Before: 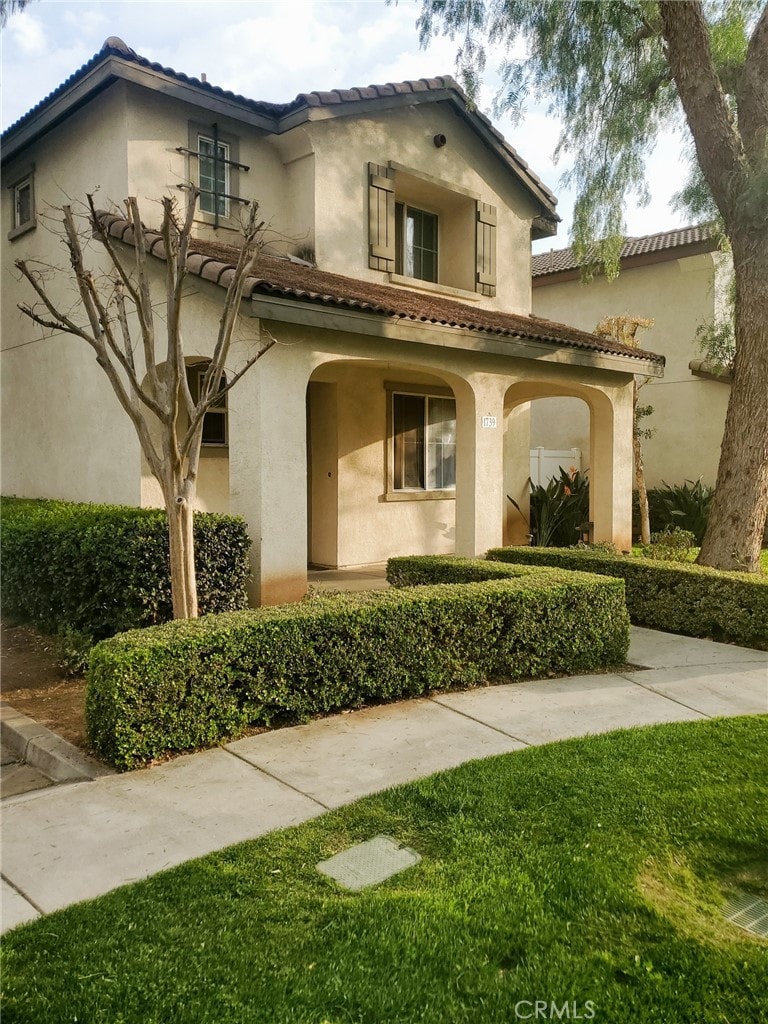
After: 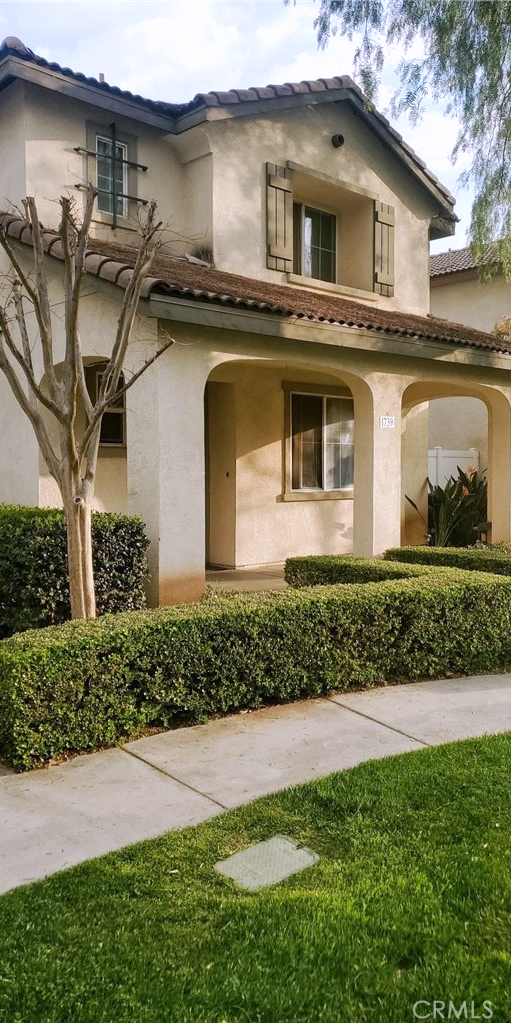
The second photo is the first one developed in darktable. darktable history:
white balance: red 1.004, blue 1.096
crop and rotate: left 13.342%, right 19.991%
